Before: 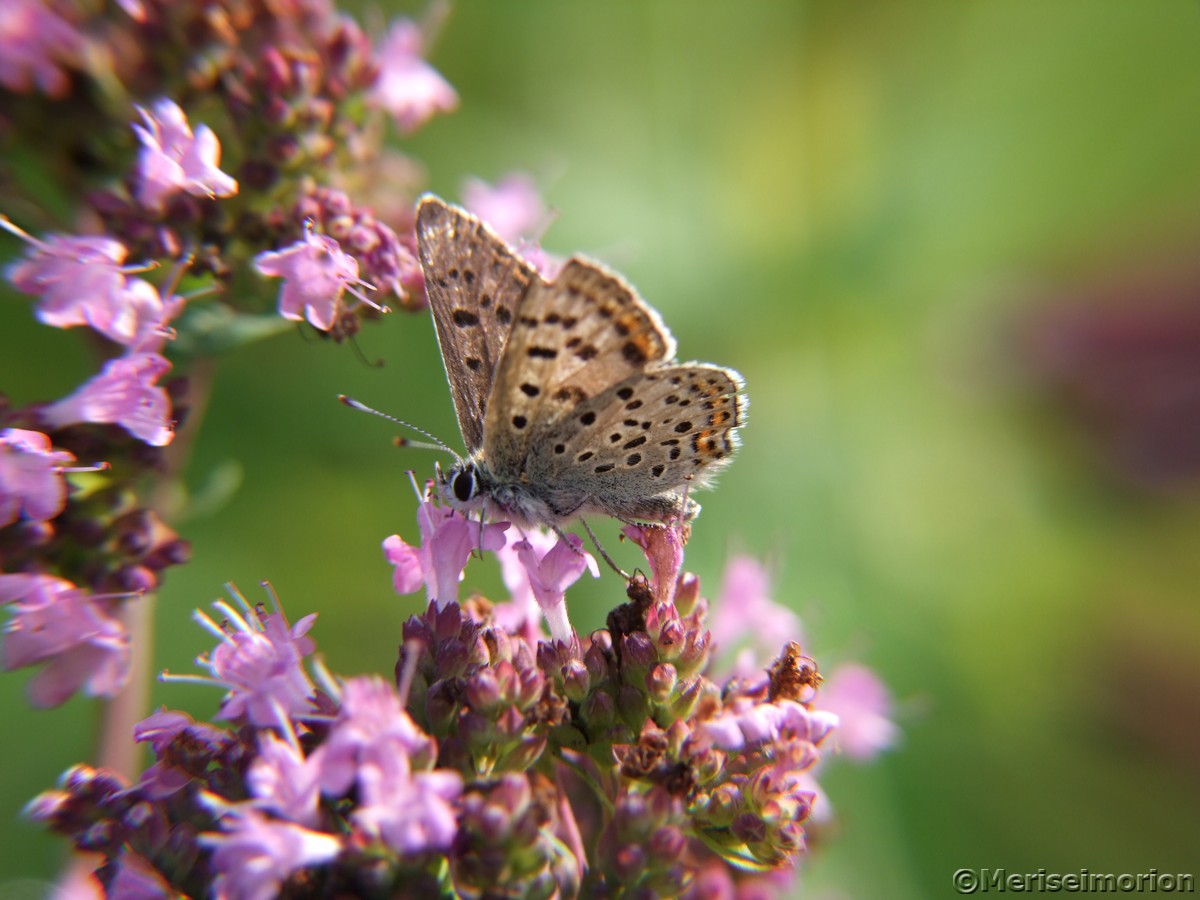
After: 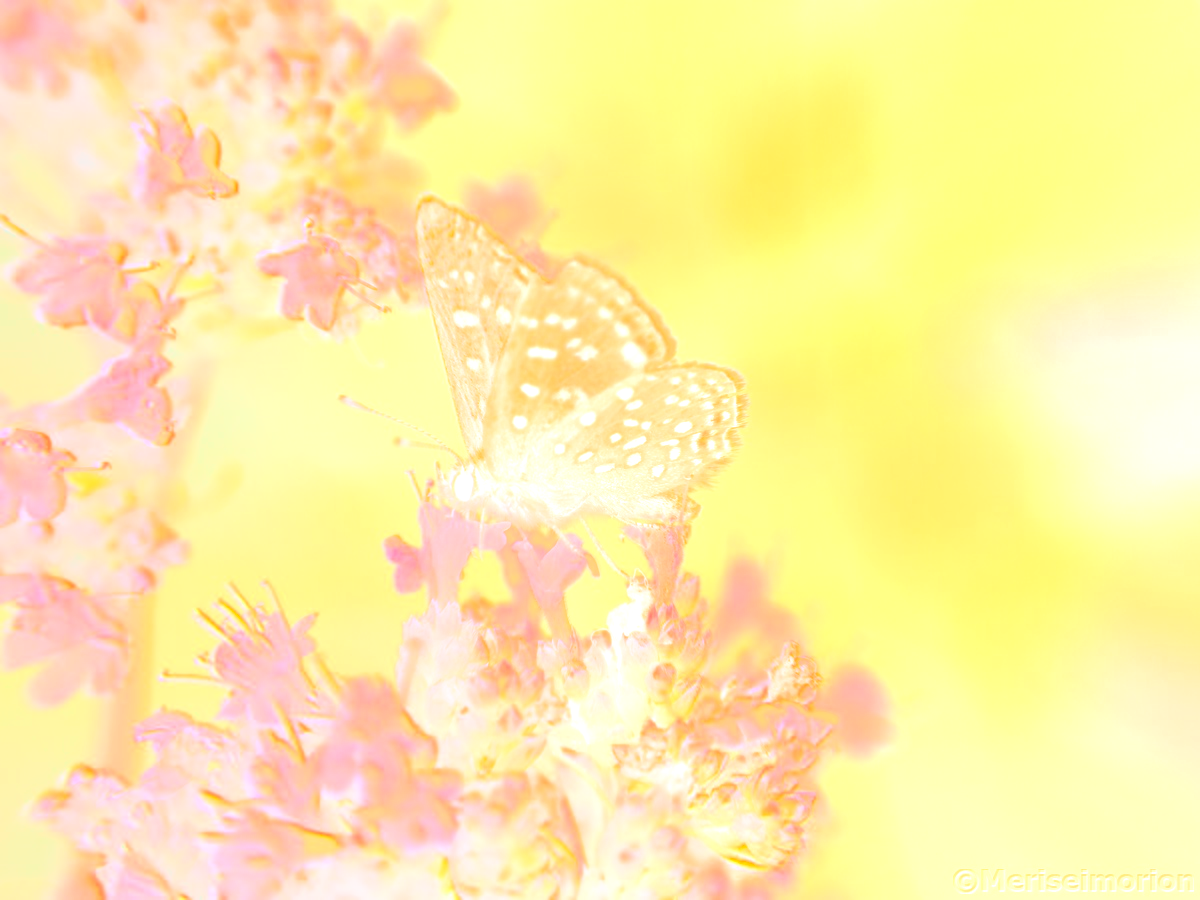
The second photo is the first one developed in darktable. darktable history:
white balance: red 1.467, blue 0.684
tone equalizer: -8 EV -0.75 EV, -7 EV -0.7 EV, -6 EV -0.6 EV, -5 EV -0.4 EV, -3 EV 0.4 EV, -2 EV 0.6 EV, -1 EV 0.7 EV, +0 EV 0.75 EV, edges refinement/feathering 500, mask exposure compensation -1.57 EV, preserve details no
bloom: size 70%, threshold 25%, strength 70%
